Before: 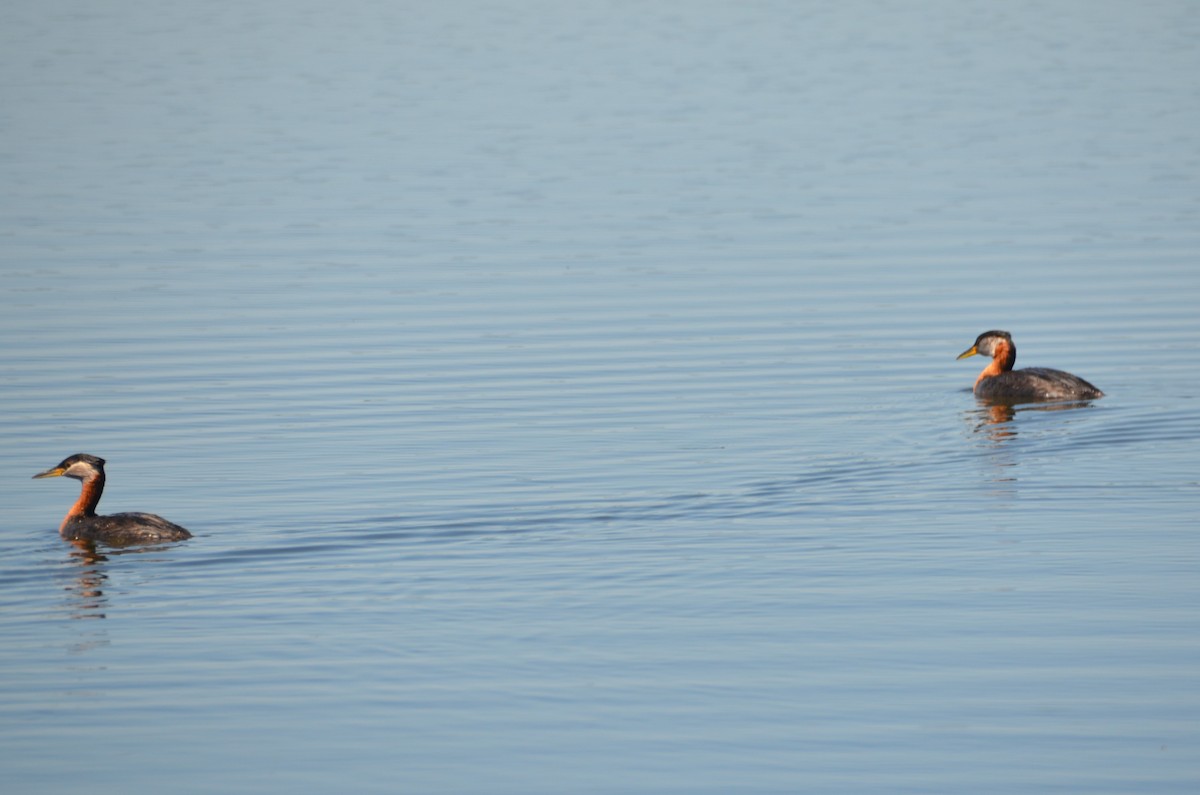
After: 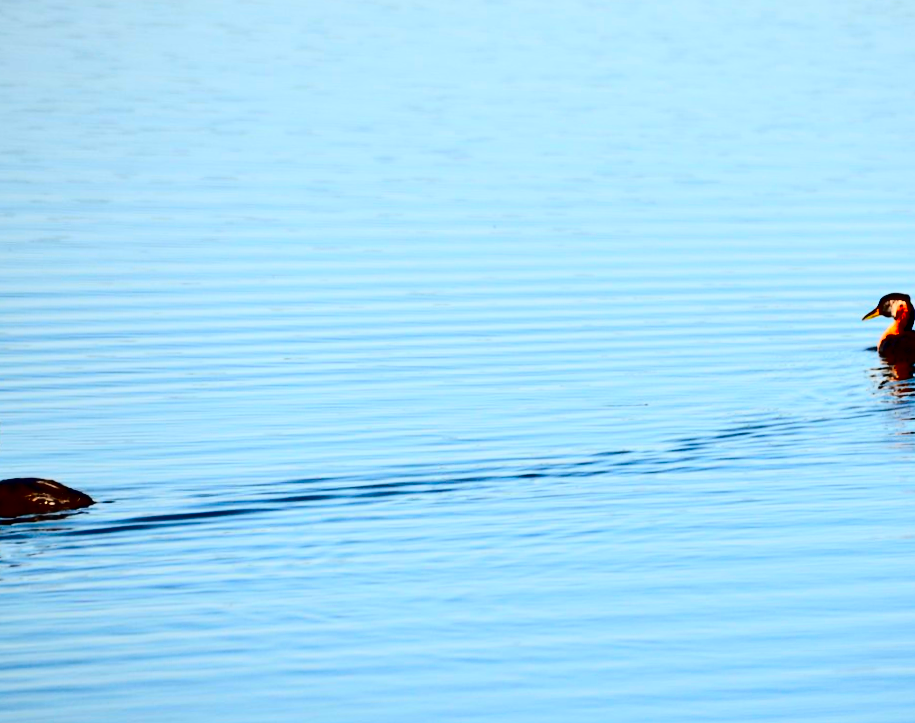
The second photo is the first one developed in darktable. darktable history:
tone equalizer: on, module defaults
crop: left 9.88%, right 12.664%
rotate and perspective: rotation -0.013°, lens shift (vertical) -0.027, lens shift (horizontal) 0.178, crop left 0.016, crop right 0.989, crop top 0.082, crop bottom 0.918
contrast brightness saturation: contrast 0.77, brightness -1, saturation 1
rgb levels: levels [[0.01, 0.419, 0.839], [0, 0.5, 1], [0, 0.5, 1]]
